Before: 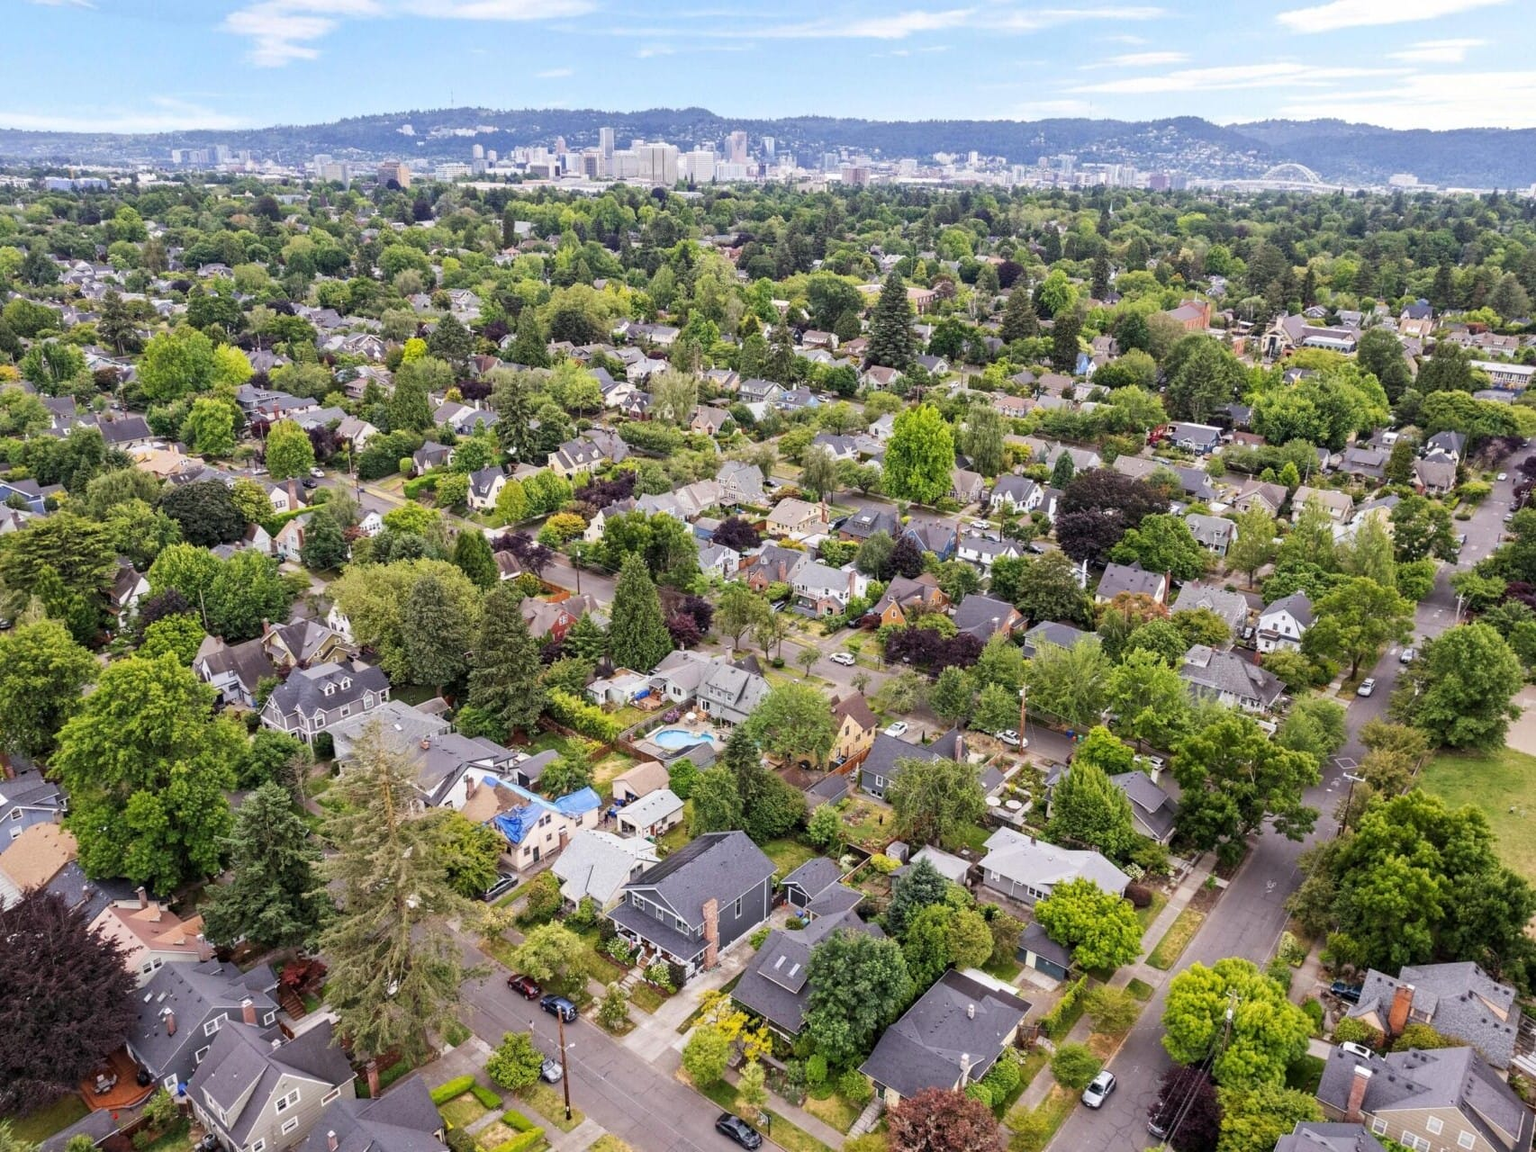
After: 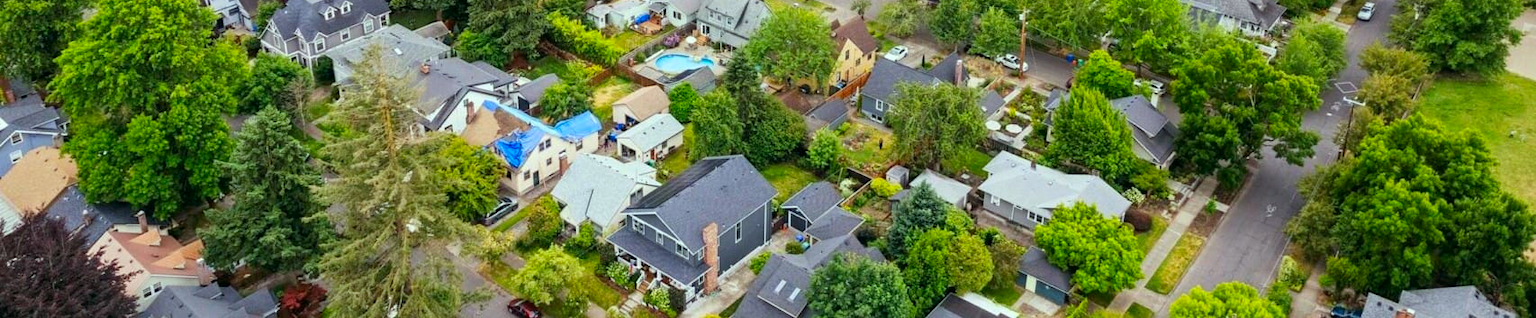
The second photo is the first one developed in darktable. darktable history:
tone equalizer: on, module defaults
color correction: highlights a* -7.57, highlights b* 1.23, shadows a* -3.87, saturation 1.43
crop and rotate: top 58.708%, bottom 13.588%
